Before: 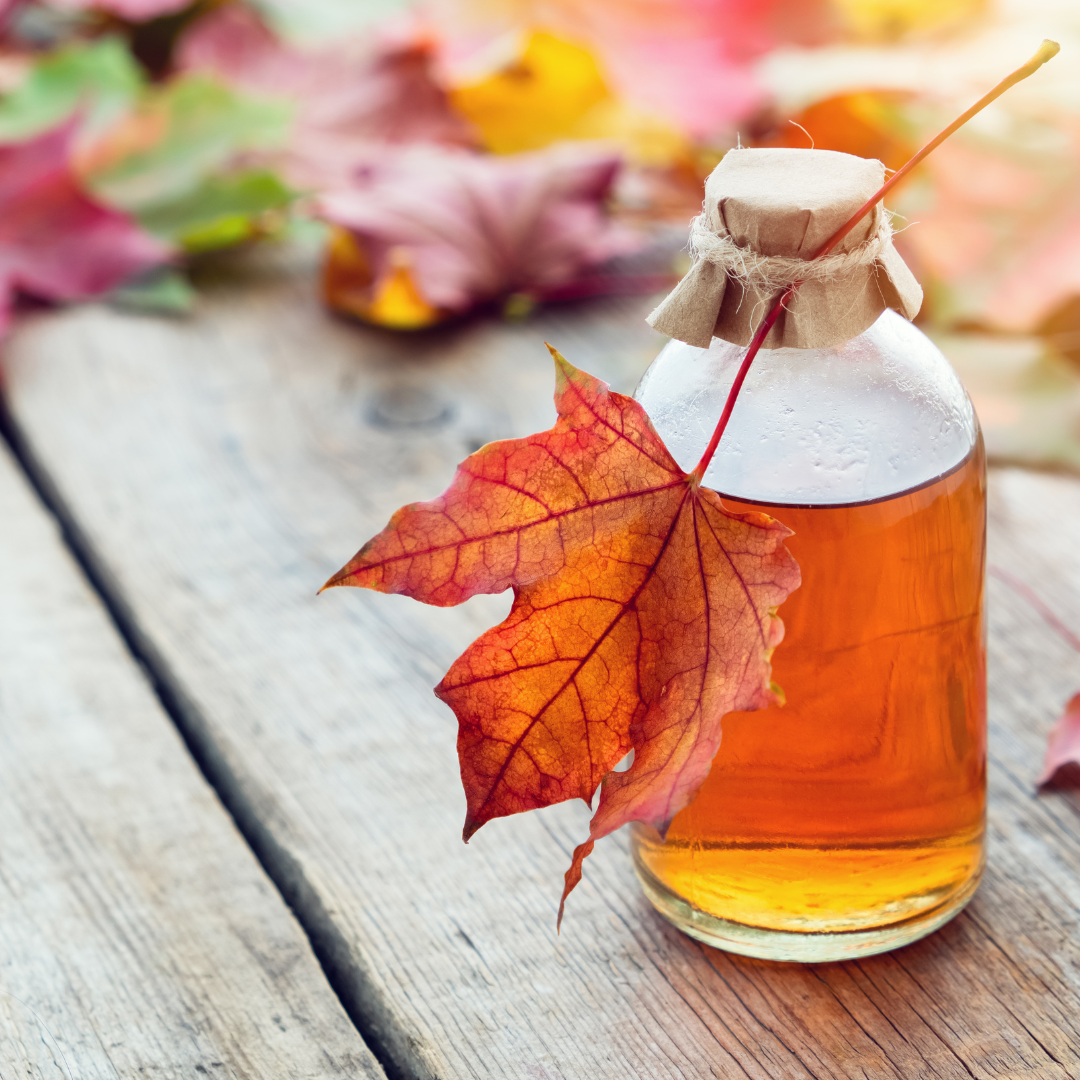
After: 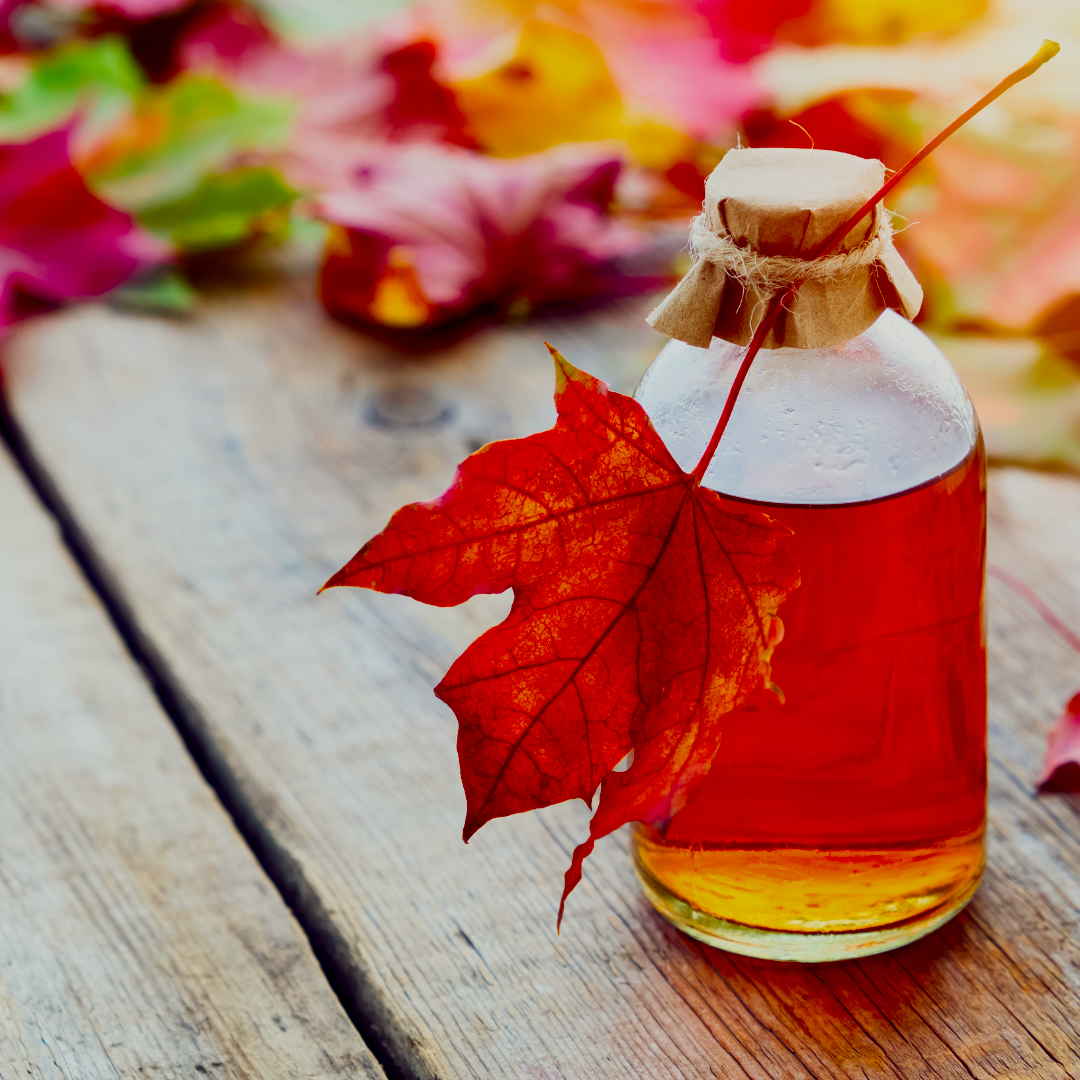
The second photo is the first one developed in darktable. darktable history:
filmic rgb: black relative exposure -7.75 EV, white relative exposure 4.4 EV, threshold 3 EV, target black luminance 0%, hardness 3.76, latitude 50.51%, contrast 1.074, highlights saturation mix 10%, shadows ↔ highlights balance -0.22%, color science v4 (2020), enable highlight reconstruction true
color balance: mode lift, gamma, gain (sRGB), lift [1, 1.049, 1, 1]
contrast brightness saturation: contrast 0.1, brightness -0.26, saturation 0.14
color balance rgb: perceptual saturation grading › global saturation 20%, global vibrance 20%
